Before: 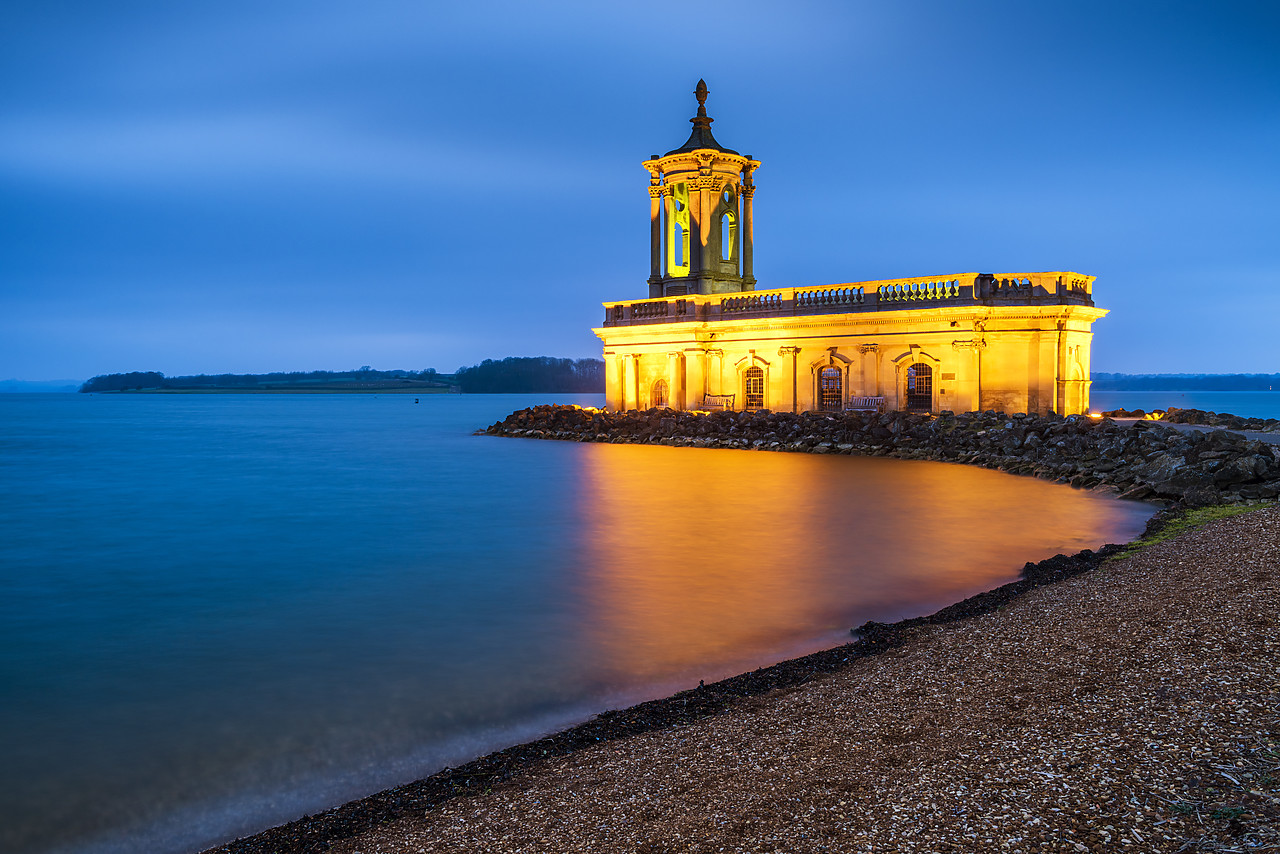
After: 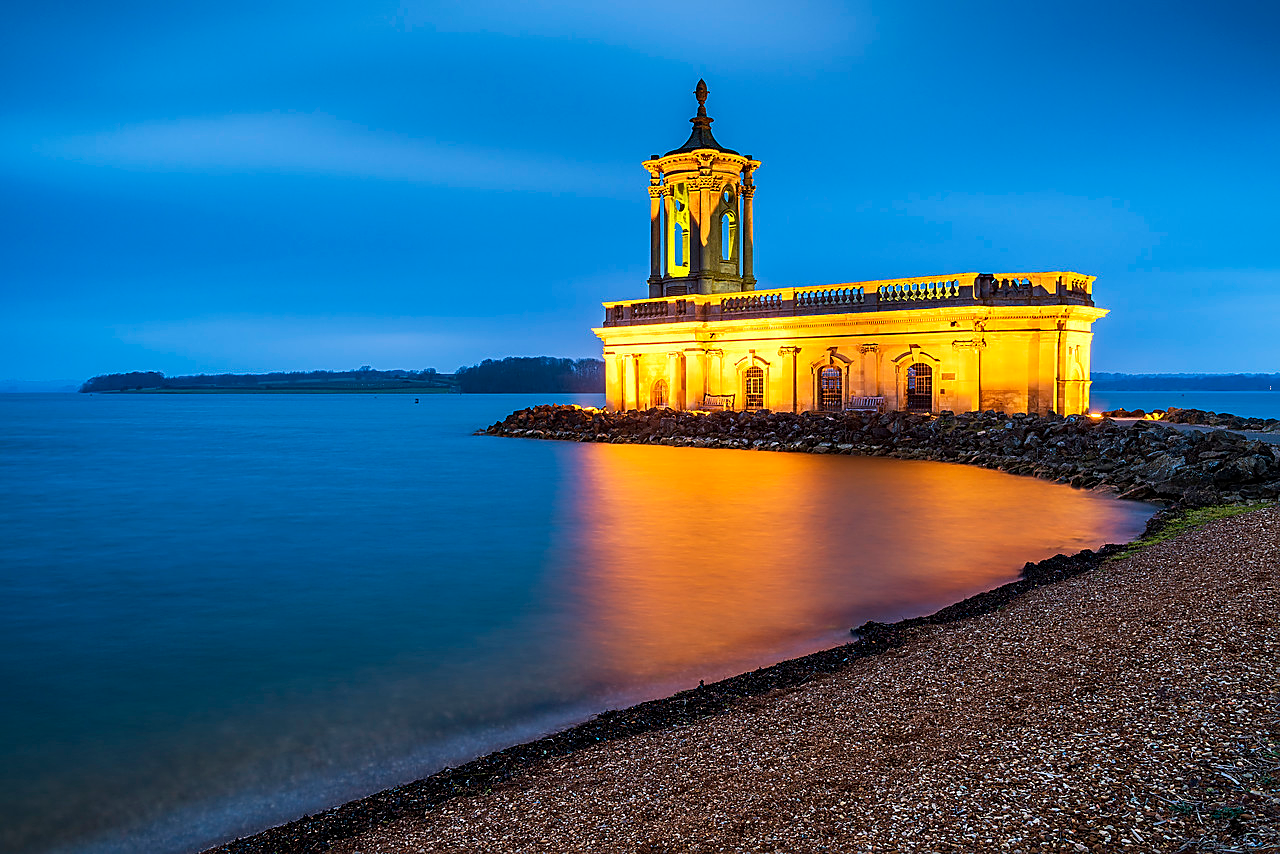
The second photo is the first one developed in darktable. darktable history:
exposure: black level correction 0.001, exposure 0.015 EV, compensate highlight preservation false
sharpen: on, module defaults
